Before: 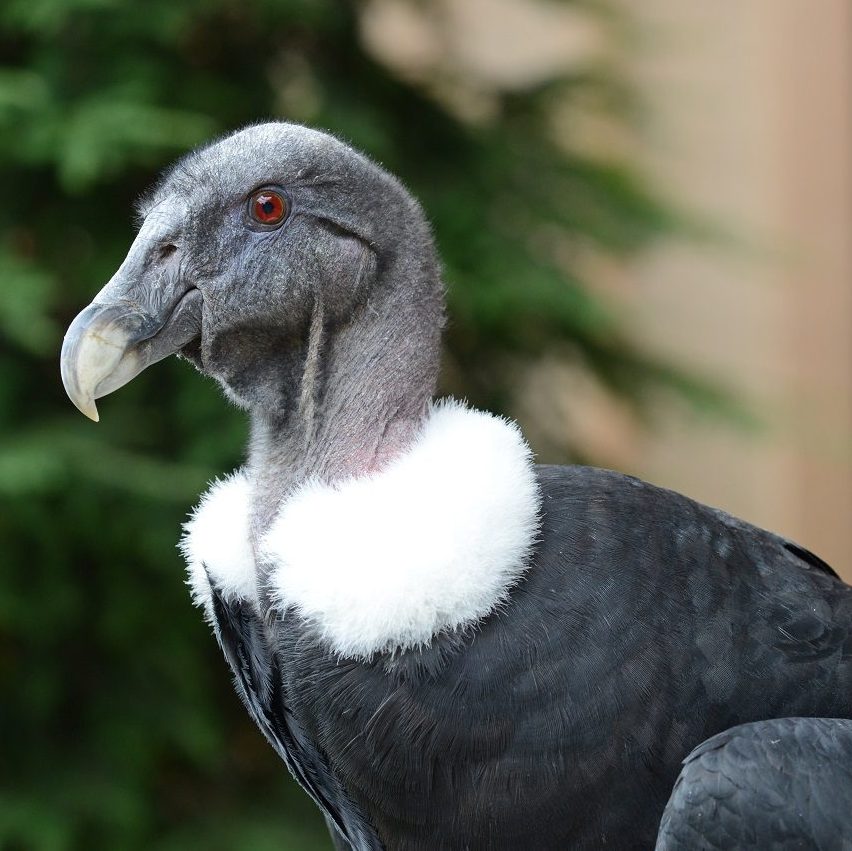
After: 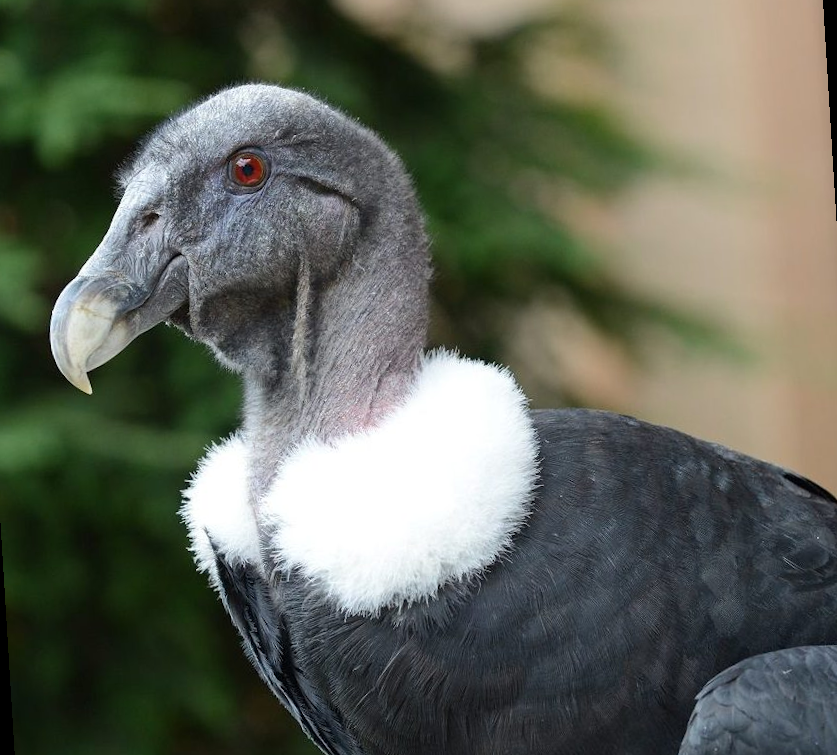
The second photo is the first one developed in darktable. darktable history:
rotate and perspective: rotation -3.52°, crop left 0.036, crop right 0.964, crop top 0.081, crop bottom 0.919
levels: mode automatic, black 0.023%, white 99.97%, levels [0.062, 0.494, 0.925]
